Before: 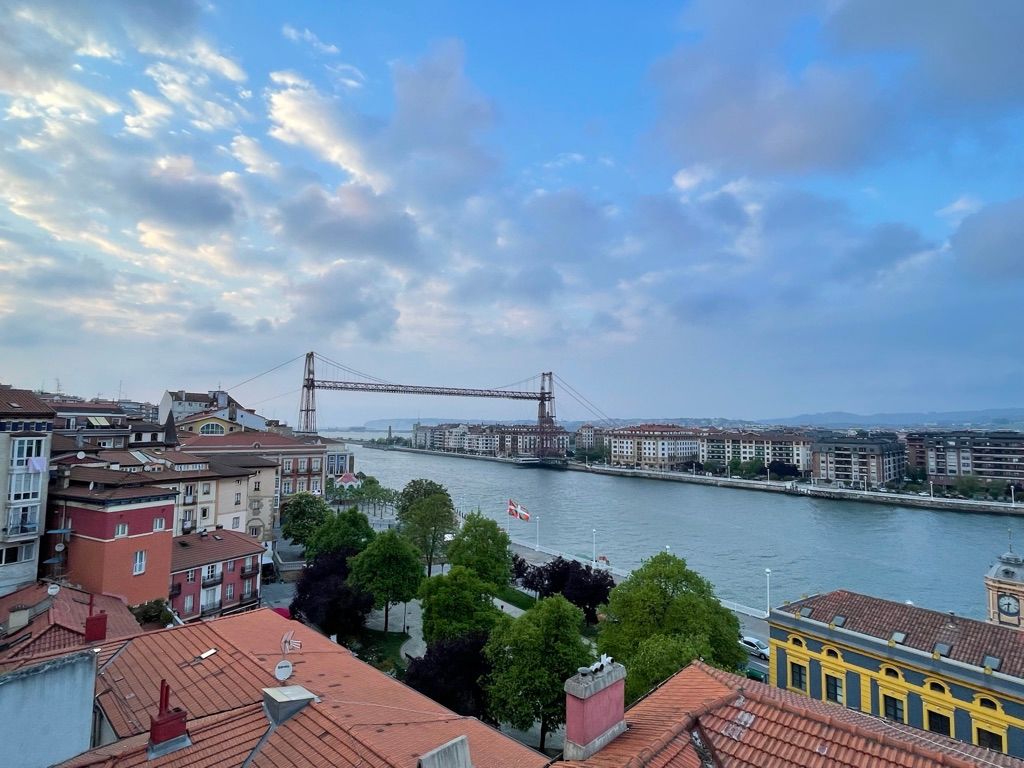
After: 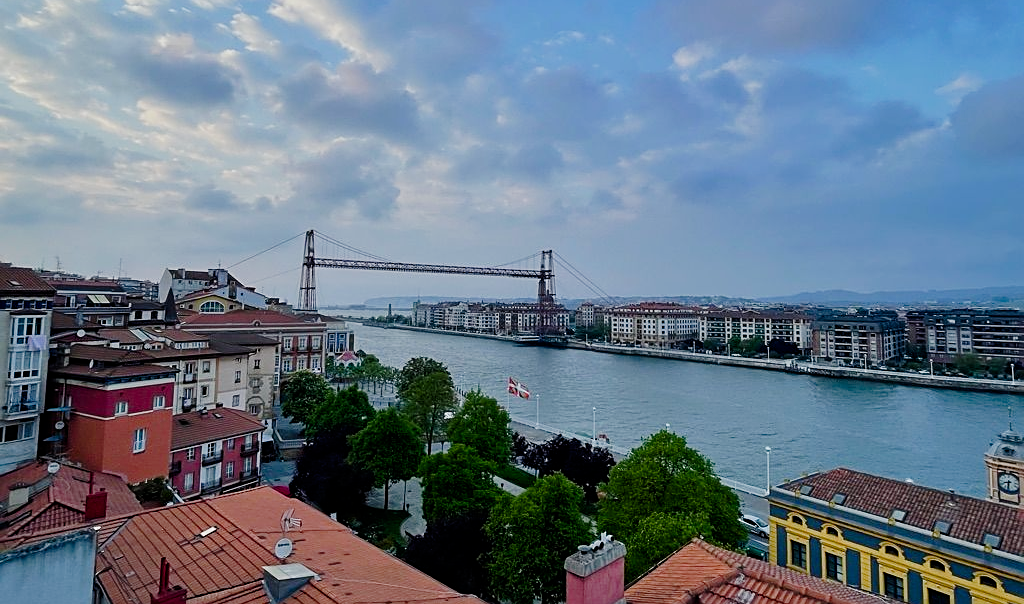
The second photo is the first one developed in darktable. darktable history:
exposure: exposure -0.602 EV, compensate highlight preservation false
tone curve: curves: ch0 [(0.003, 0) (0.066, 0.023) (0.149, 0.094) (0.264, 0.238) (0.395, 0.421) (0.517, 0.56) (0.688, 0.743) (0.813, 0.846) (1, 1)]; ch1 [(0, 0) (0.164, 0.115) (0.337, 0.332) (0.39, 0.398) (0.464, 0.461) (0.501, 0.5) (0.521, 0.535) (0.571, 0.588) (0.652, 0.681) (0.733, 0.749) (0.811, 0.796) (1, 1)]; ch2 [(0, 0) (0.337, 0.382) (0.464, 0.476) (0.501, 0.502) (0.527, 0.54) (0.556, 0.567) (0.6, 0.59) (0.687, 0.675) (1, 1)], preserve colors none
crop and rotate: top 15.918%, bottom 5.343%
color calibration: illuminant same as pipeline (D50), adaptation XYZ, x 0.346, y 0.359, temperature 5008.55 K
sharpen: on, module defaults
color balance rgb: perceptual saturation grading › global saturation 20%, perceptual saturation grading › highlights -49.832%, perceptual saturation grading › shadows 24.819%
